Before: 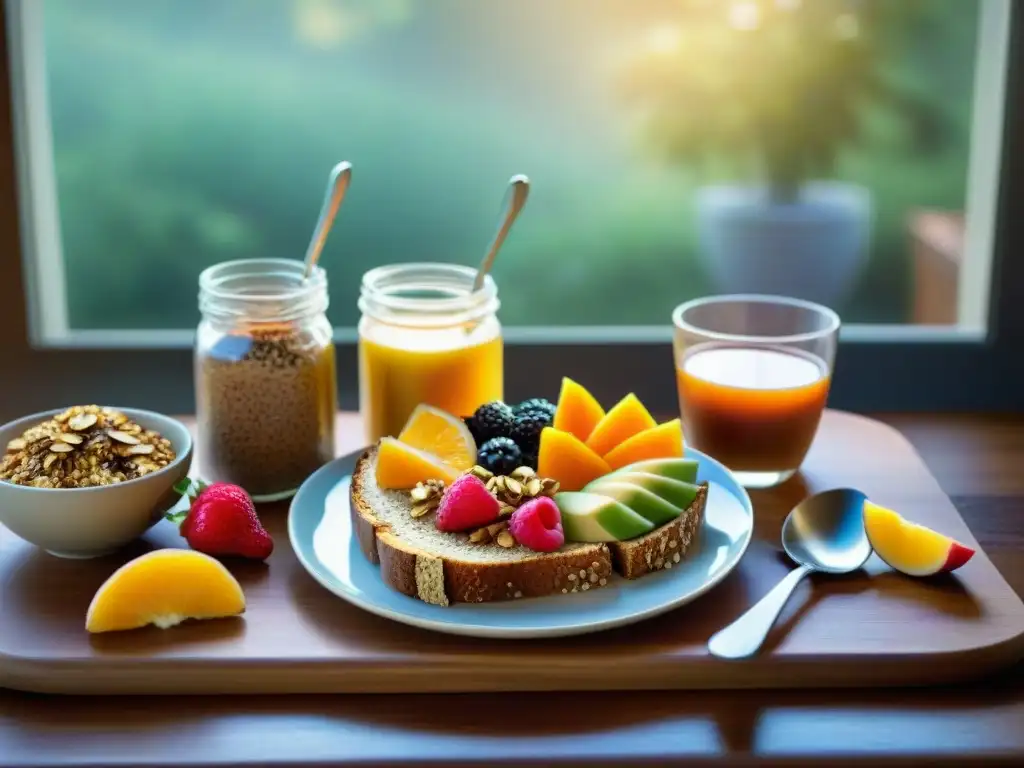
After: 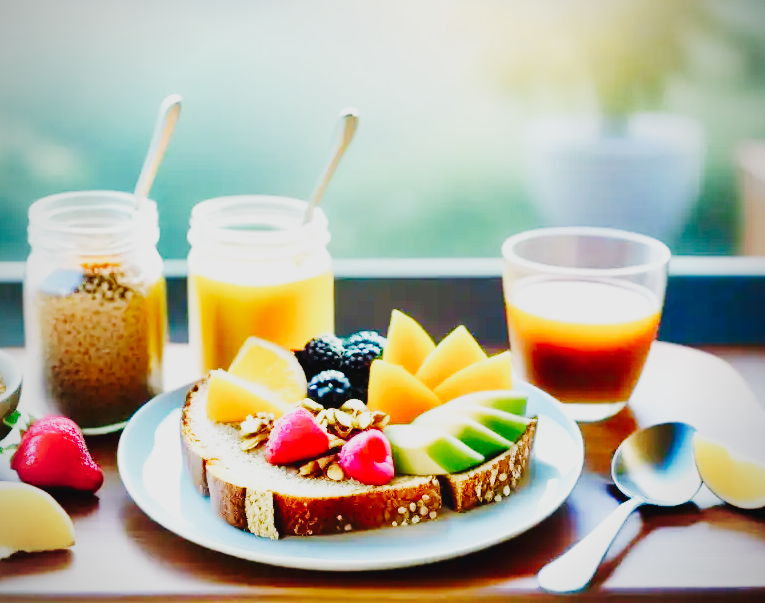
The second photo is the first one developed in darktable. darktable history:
exposure: black level correction 0.001, compensate highlight preservation false
crop: left 16.642%, top 8.77%, right 8.572%, bottom 12.596%
base curve: curves: ch0 [(0, 0.003) (0.001, 0.002) (0.006, 0.004) (0.02, 0.022) (0.048, 0.086) (0.094, 0.234) (0.162, 0.431) (0.258, 0.629) (0.385, 0.8) (0.548, 0.918) (0.751, 0.988) (1, 1)], preserve colors none
tone curve: curves: ch0 [(0, 0.019) (0.204, 0.162) (0.491, 0.519) (0.748, 0.765) (1, 0.919)]; ch1 [(0, 0) (0.201, 0.113) (0.372, 0.282) (0.443, 0.434) (0.496, 0.504) (0.566, 0.585) (0.761, 0.803) (1, 1)]; ch2 [(0, 0) (0.434, 0.447) (0.483, 0.487) (0.555, 0.563) (0.697, 0.68) (1, 1)], preserve colors none
vignetting: fall-off radius 60.58%
color balance rgb: shadows lift › chroma 2.038%, shadows lift › hue 217.8°, linear chroma grading › shadows -2.276%, linear chroma grading › highlights -14.594%, linear chroma grading › global chroma -9.81%, linear chroma grading › mid-tones -10.298%, perceptual saturation grading › global saturation 19.876%, perceptual brilliance grading › global brilliance 10.859%, contrast -10.613%
